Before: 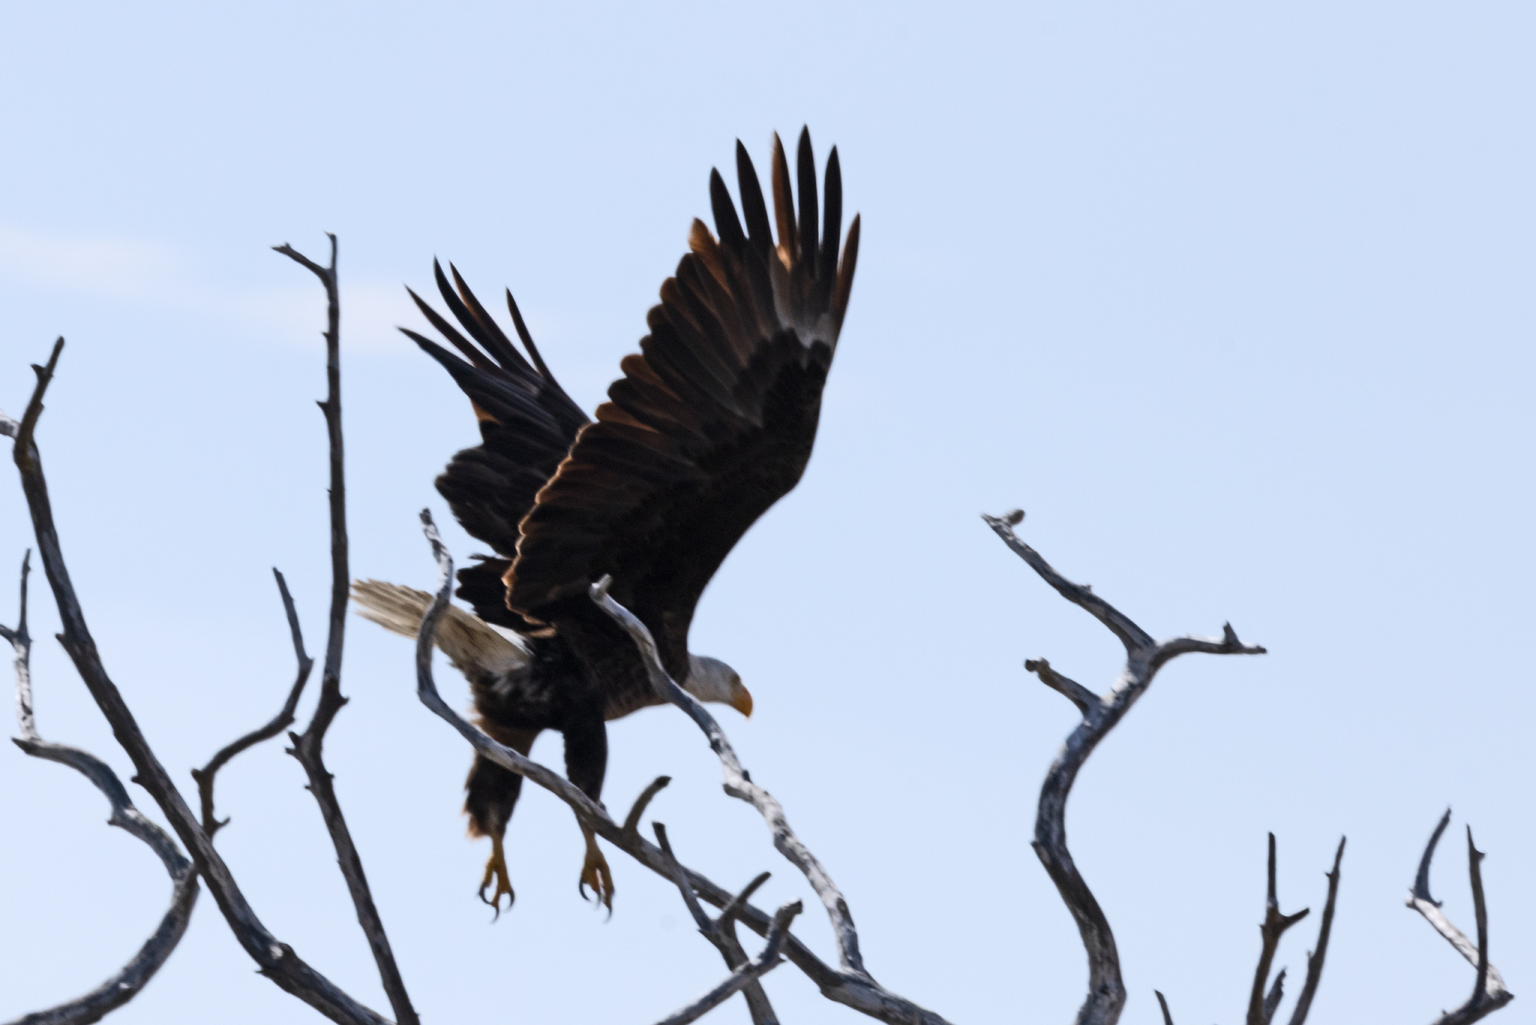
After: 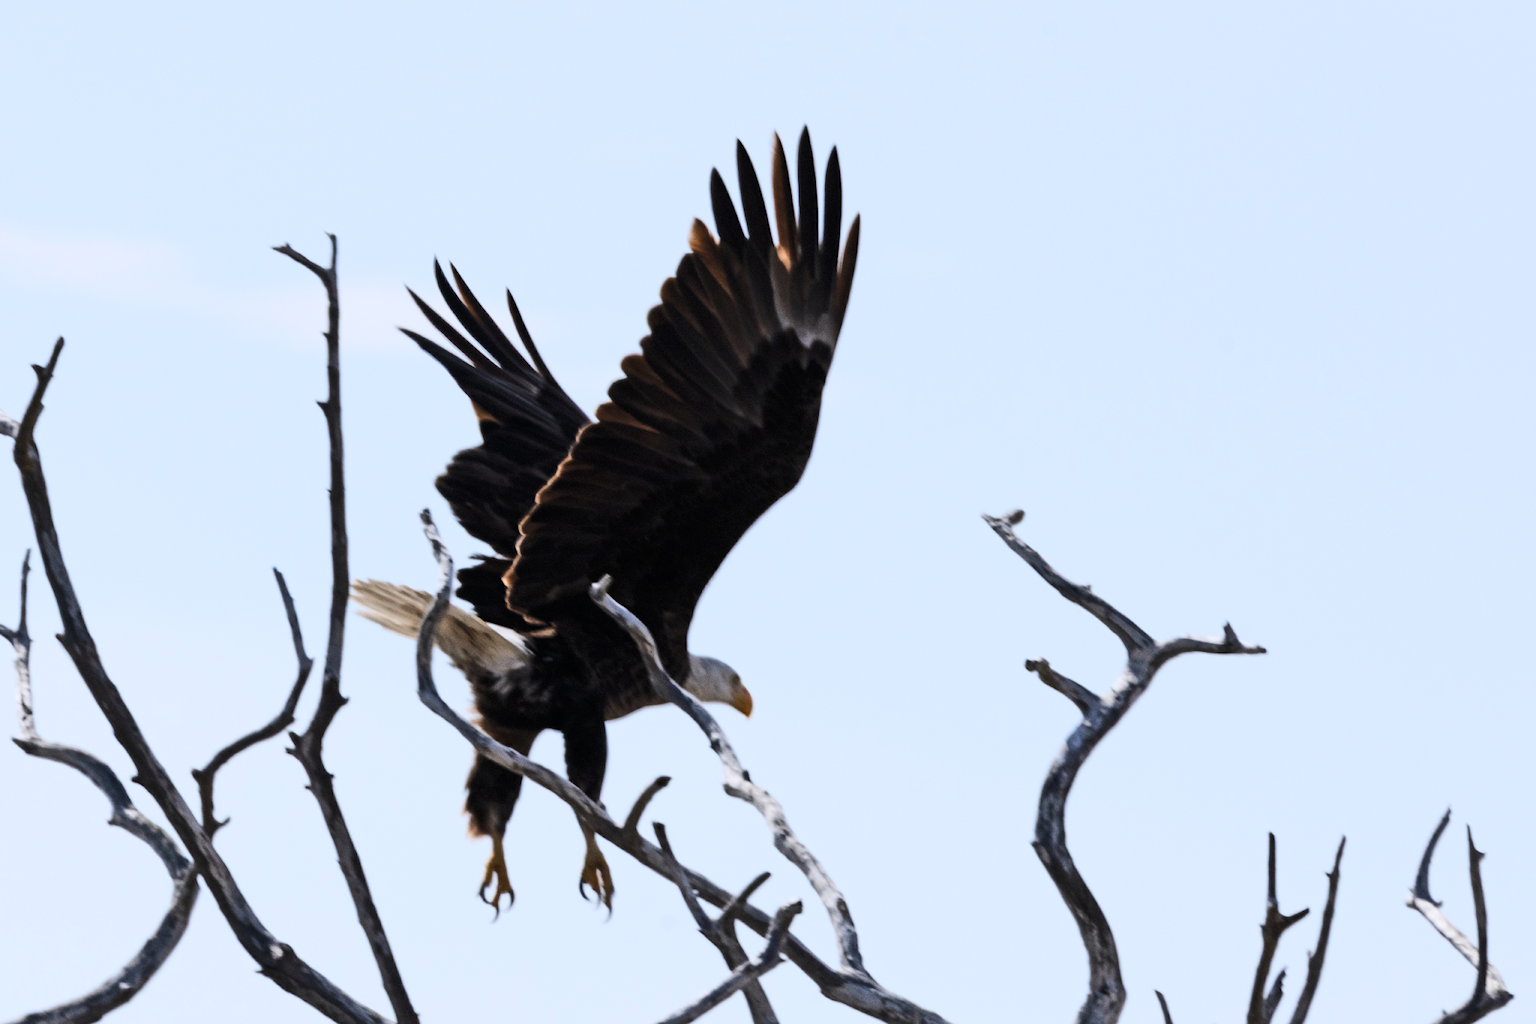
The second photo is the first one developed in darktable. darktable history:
tone curve: curves: ch0 [(0, 0) (0.035, 0.017) (0.131, 0.108) (0.279, 0.279) (0.476, 0.554) (0.617, 0.693) (0.704, 0.77) (0.801, 0.854) (0.895, 0.927) (1, 0.976)]; ch1 [(0, 0) (0.318, 0.278) (0.444, 0.427) (0.493, 0.488) (0.504, 0.497) (0.537, 0.538) (0.594, 0.616) (0.746, 0.764) (1, 1)]; ch2 [(0, 0) (0.316, 0.292) (0.381, 0.37) (0.423, 0.448) (0.476, 0.482) (0.502, 0.495) (0.529, 0.547) (0.583, 0.608) (0.639, 0.657) (0.7, 0.7) (0.861, 0.808) (1, 0.951)], color space Lab, linked channels, preserve colors none
